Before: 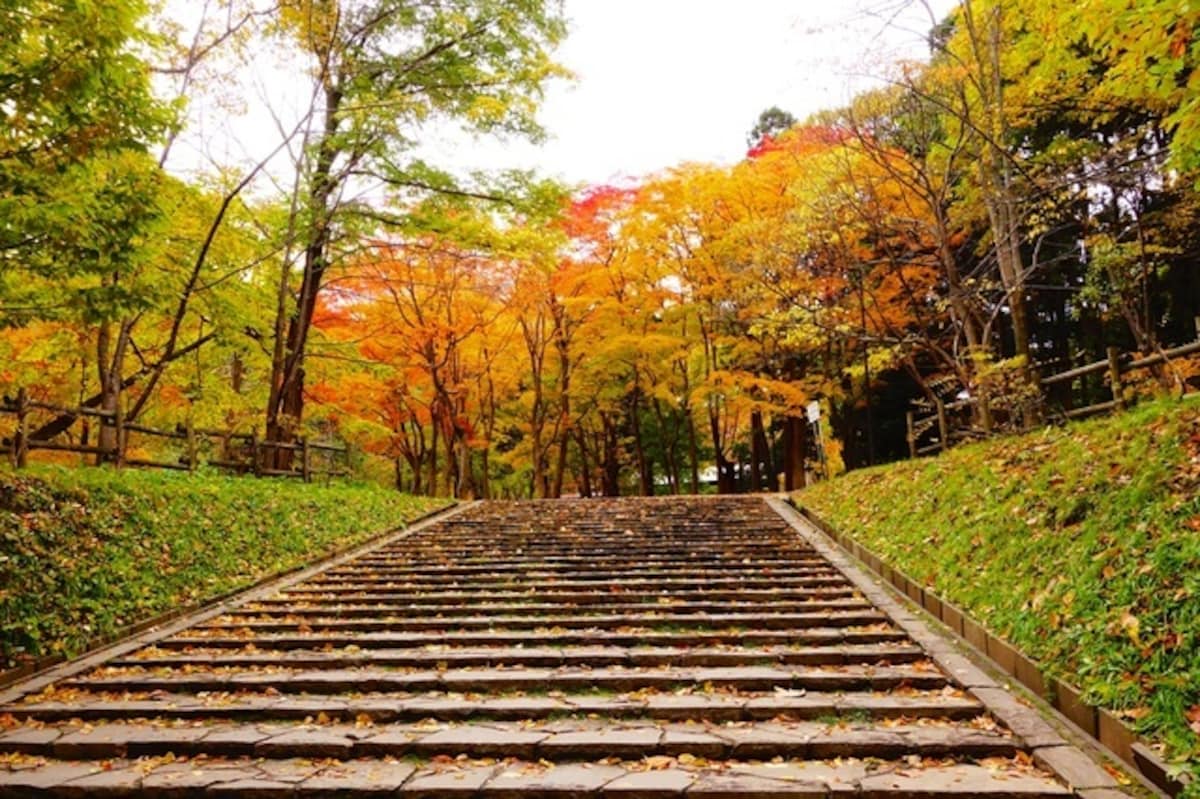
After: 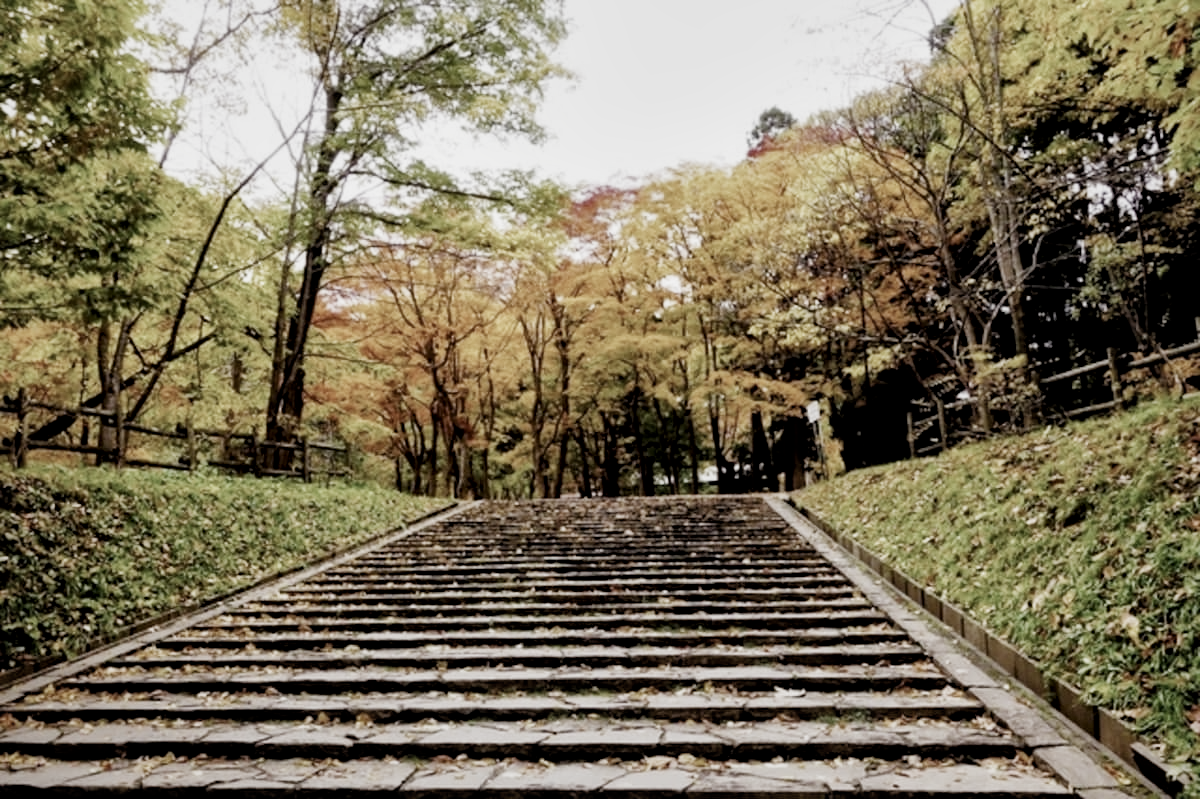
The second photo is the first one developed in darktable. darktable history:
local contrast: mode bilateral grid, contrast 19, coarseness 51, detail 150%, midtone range 0.2
contrast brightness saturation: saturation -0.064
filmic rgb: black relative exposure -5.1 EV, white relative exposure 3.17 EV, hardness 3.46, contrast 1.186, highlights saturation mix -31.06%, preserve chrominance no, color science v5 (2021), contrast in shadows safe, contrast in highlights safe
